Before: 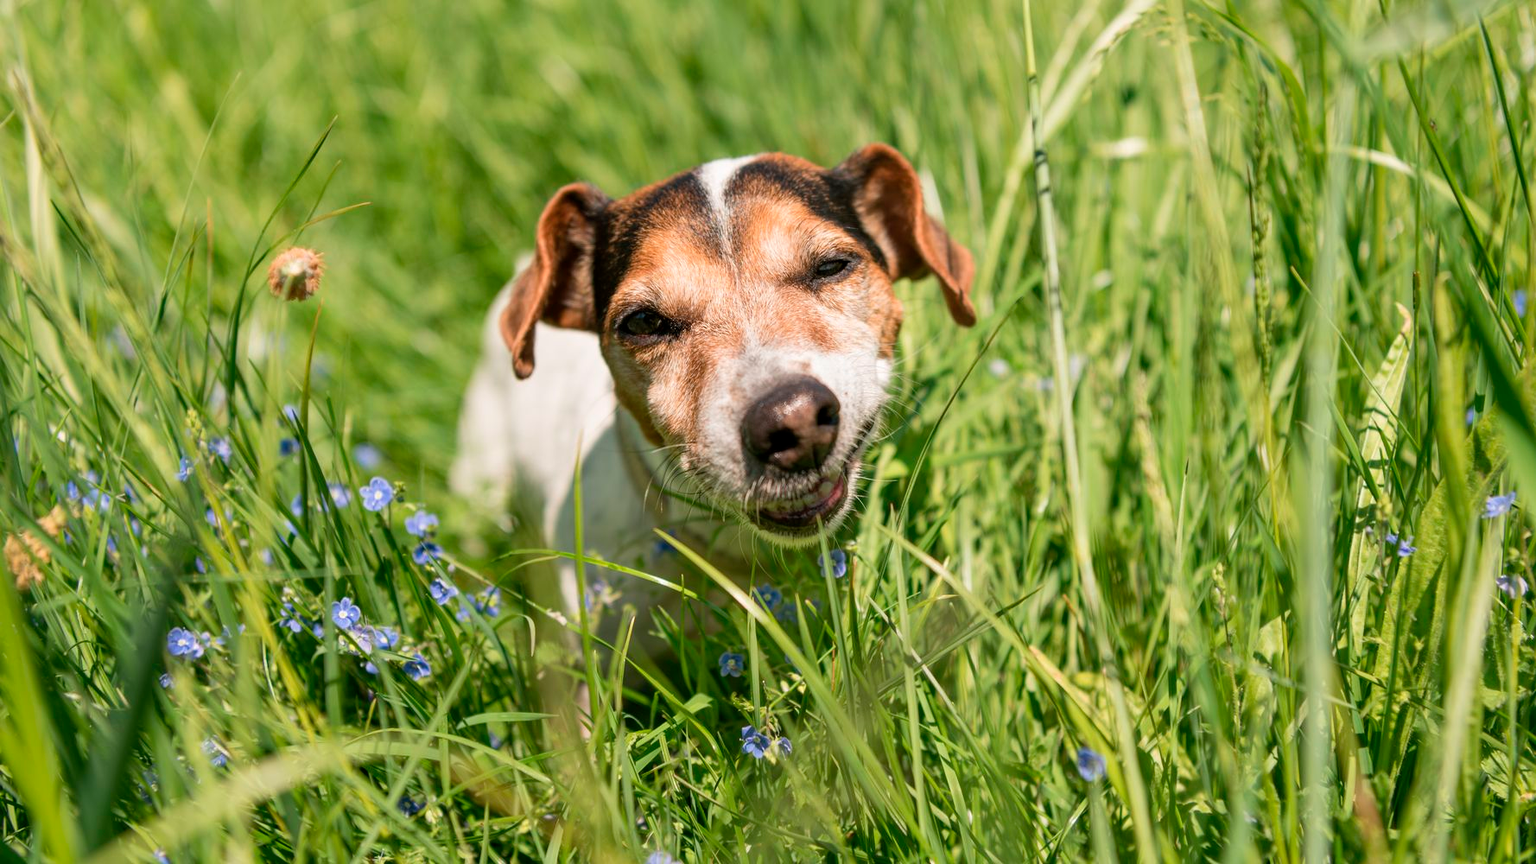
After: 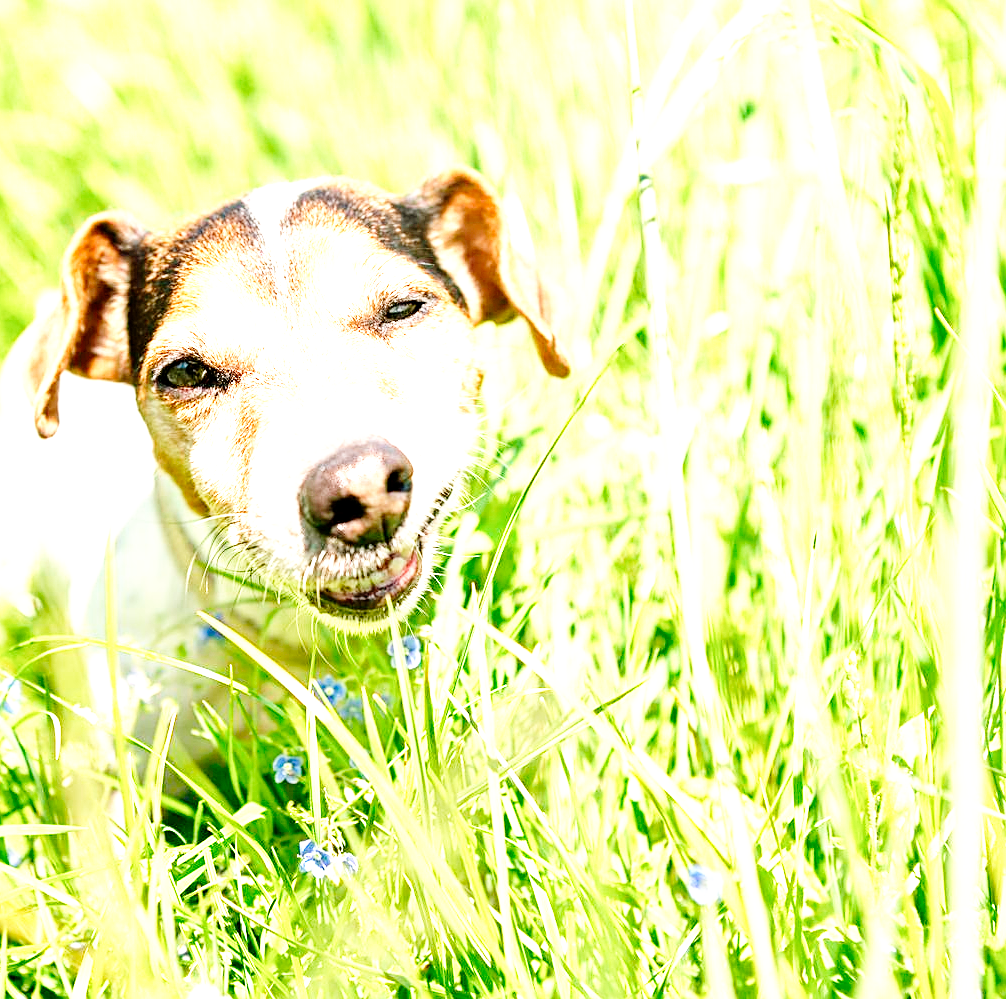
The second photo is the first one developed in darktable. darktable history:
exposure: exposure 2.017 EV, compensate highlight preservation false
crop: left 31.448%, top 0.004%, right 11.924%
sharpen: amount 0.462
base curve: curves: ch0 [(0, 0) (0.008, 0.007) (0.022, 0.029) (0.048, 0.089) (0.092, 0.197) (0.191, 0.399) (0.275, 0.534) (0.357, 0.65) (0.477, 0.78) (0.542, 0.833) (0.799, 0.973) (1, 1)], preserve colors none
